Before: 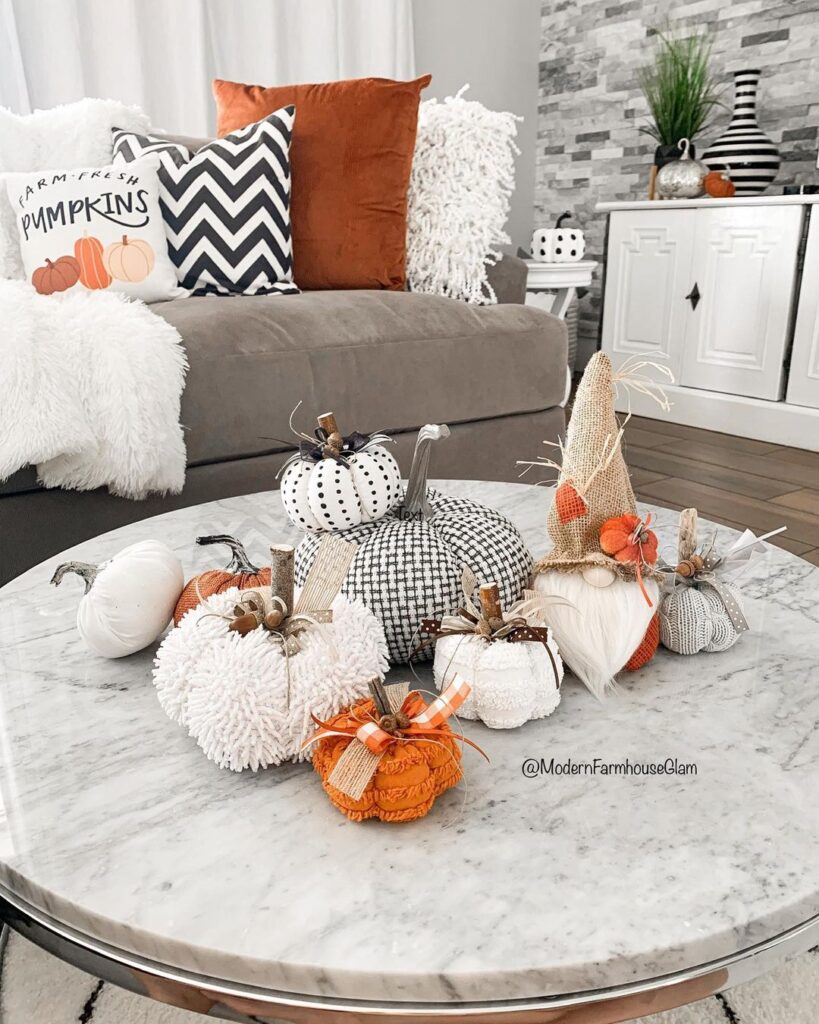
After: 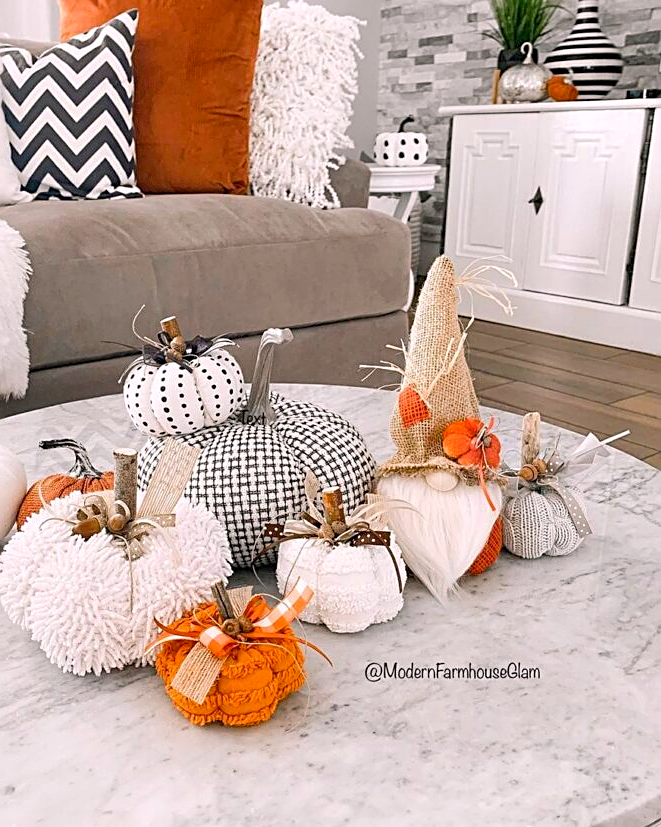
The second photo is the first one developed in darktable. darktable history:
crop: left 19.213%, top 9.447%, right 0%, bottom 9.717%
sharpen: on, module defaults
color balance rgb: highlights gain › chroma 1.492%, highlights gain › hue 311.06°, perceptual saturation grading › global saturation 14.598%, perceptual brilliance grading › mid-tones 10.052%, perceptual brilliance grading › shadows 14.978%, global vibrance 23.552%
